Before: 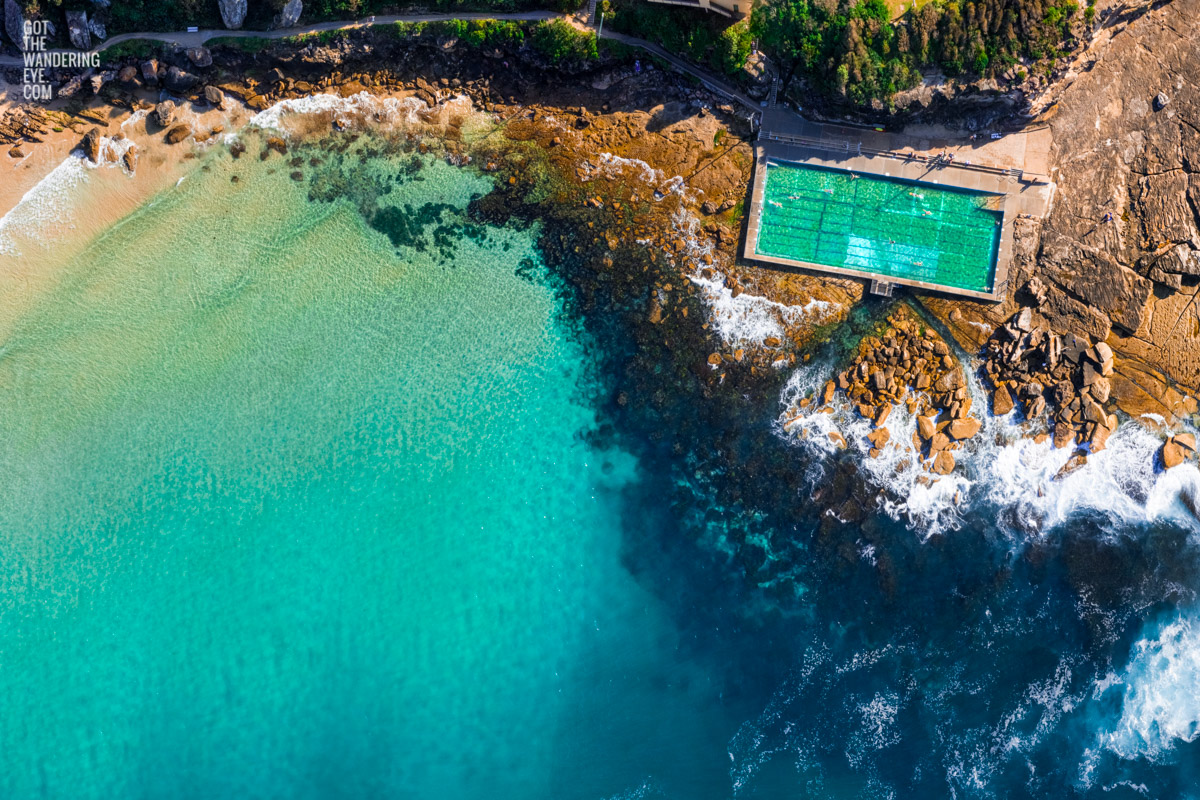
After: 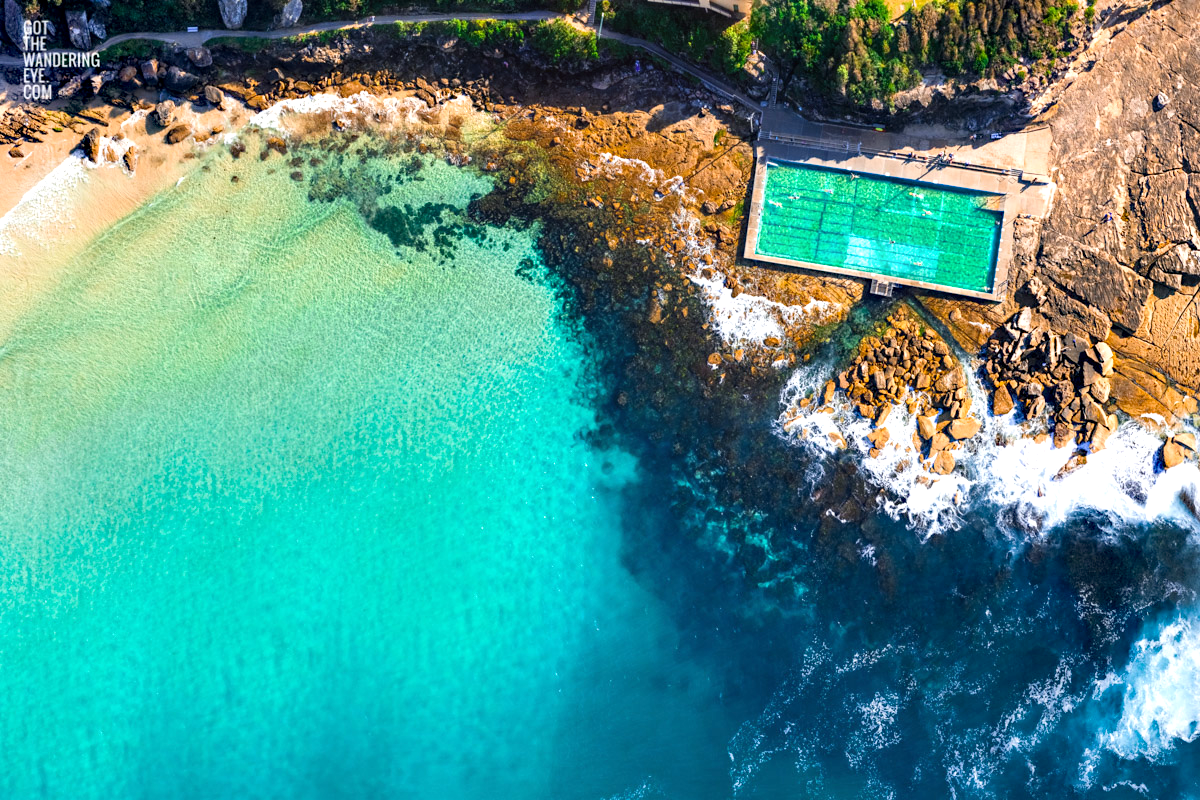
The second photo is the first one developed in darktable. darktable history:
base curve: curves: ch0 [(0, 0) (0.297, 0.298) (1, 1)], fusion 1
